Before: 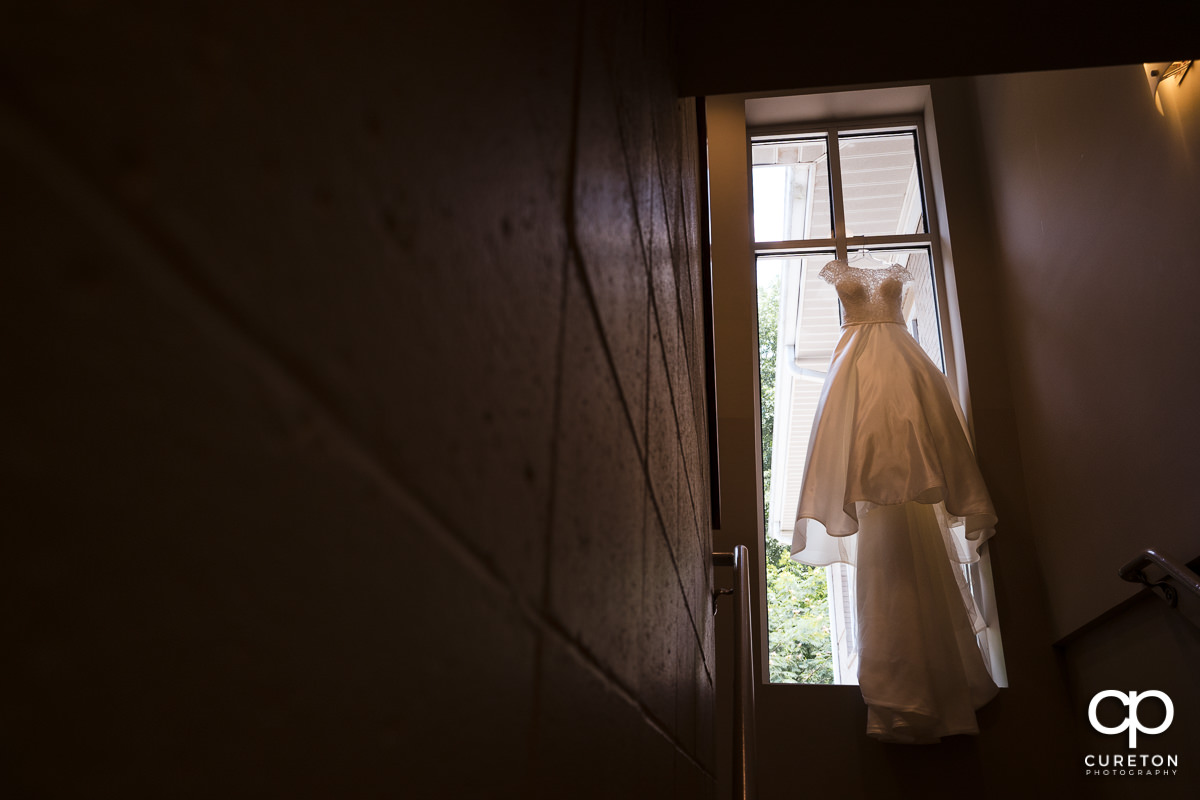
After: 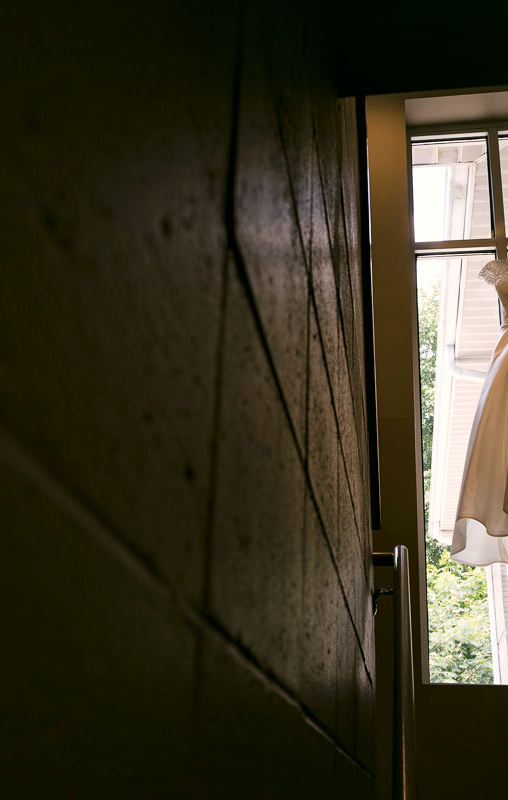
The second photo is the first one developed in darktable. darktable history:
color correction: highlights a* 4.19, highlights b* 4.96, shadows a* -7.55, shadows b* 4.65
local contrast: mode bilateral grid, contrast 21, coarseness 50, detail 149%, midtone range 0.2
crop: left 28.398%, right 29.232%
